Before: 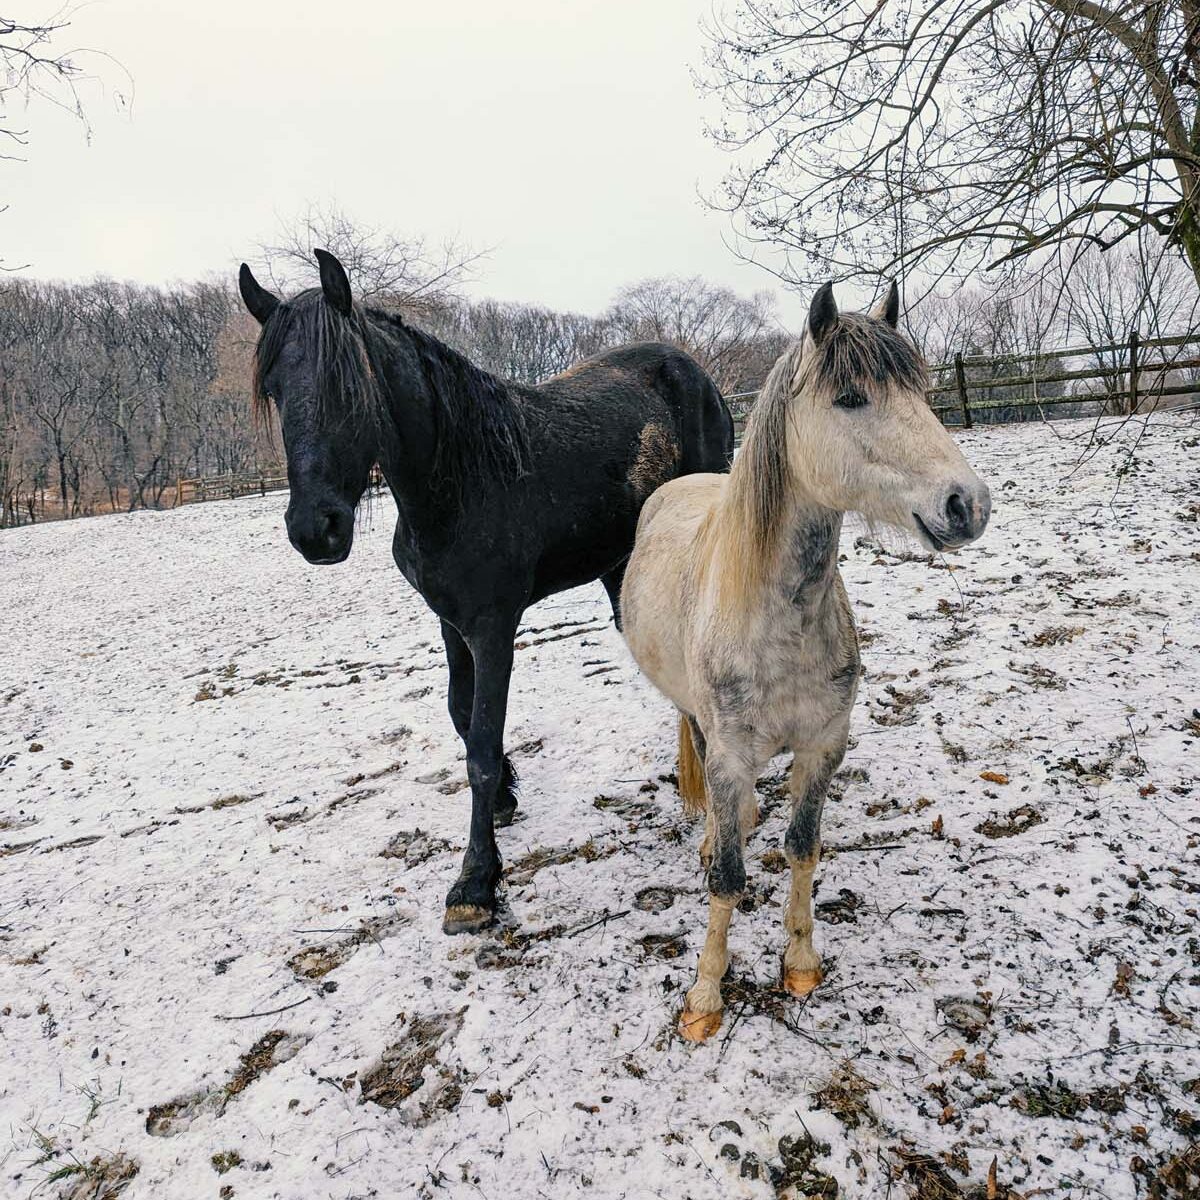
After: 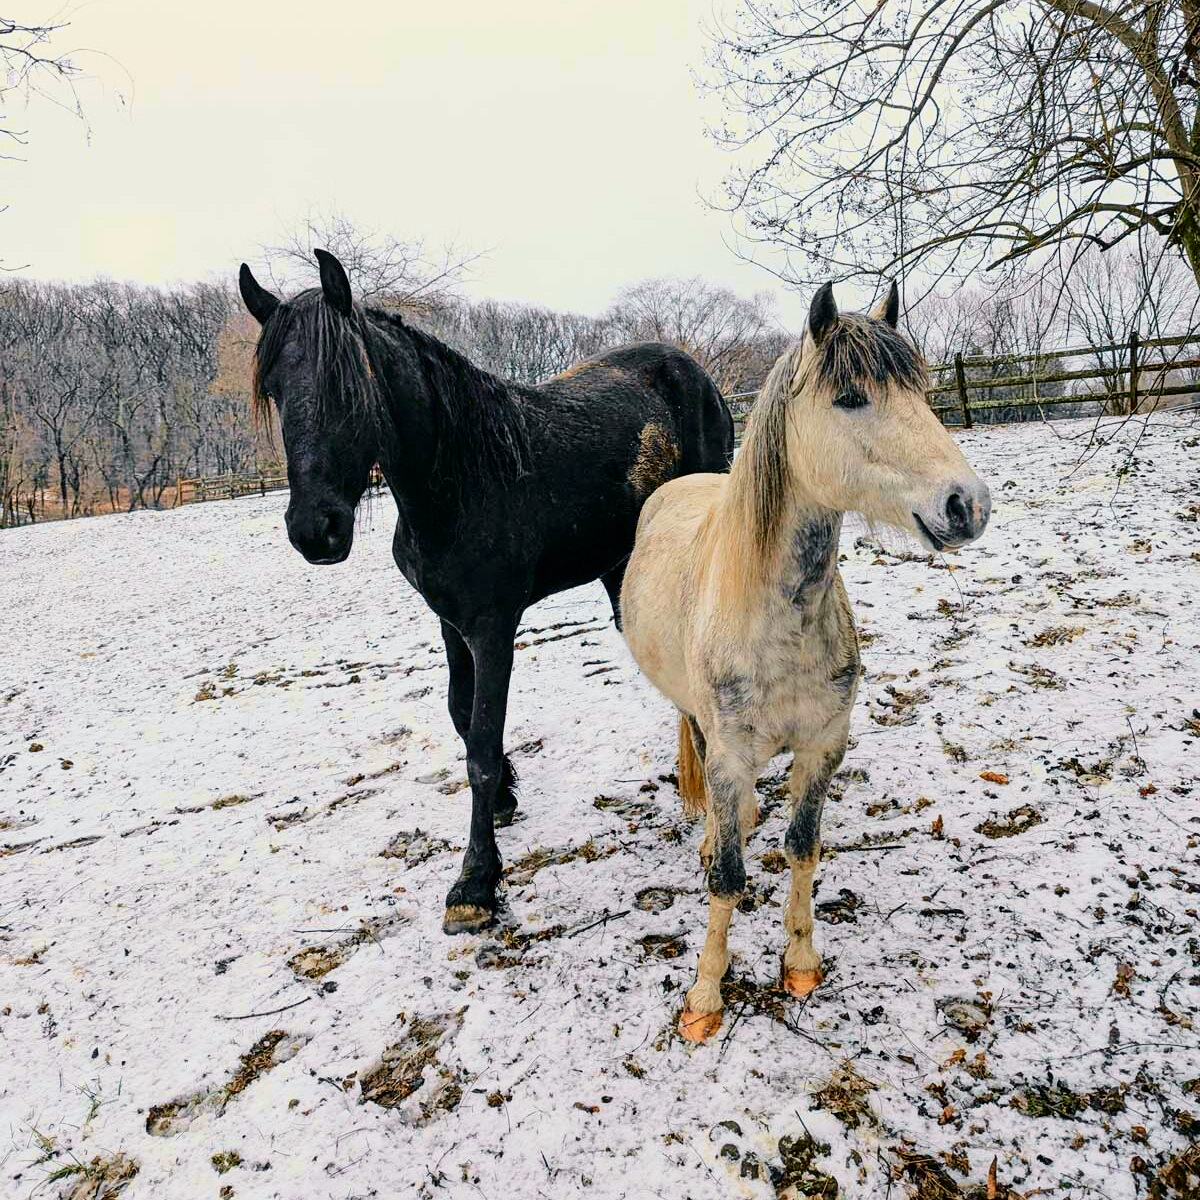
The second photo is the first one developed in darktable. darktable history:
tone curve: curves: ch0 [(0, 0) (0.058, 0.027) (0.214, 0.183) (0.295, 0.288) (0.48, 0.541) (0.658, 0.703) (0.741, 0.775) (0.844, 0.866) (0.986, 0.957)]; ch1 [(0, 0) (0.172, 0.123) (0.312, 0.296) (0.437, 0.429) (0.471, 0.469) (0.502, 0.5) (0.513, 0.515) (0.572, 0.603) (0.617, 0.653) (0.68, 0.724) (0.889, 0.924) (1, 1)]; ch2 [(0, 0) (0.411, 0.424) (0.489, 0.49) (0.502, 0.5) (0.512, 0.524) (0.549, 0.578) (0.604, 0.628) (0.709, 0.748) (1, 1)], color space Lab, independent channels, preserve colors none
contrast brightness saturation: contrast 0.04, saturation 0.07
